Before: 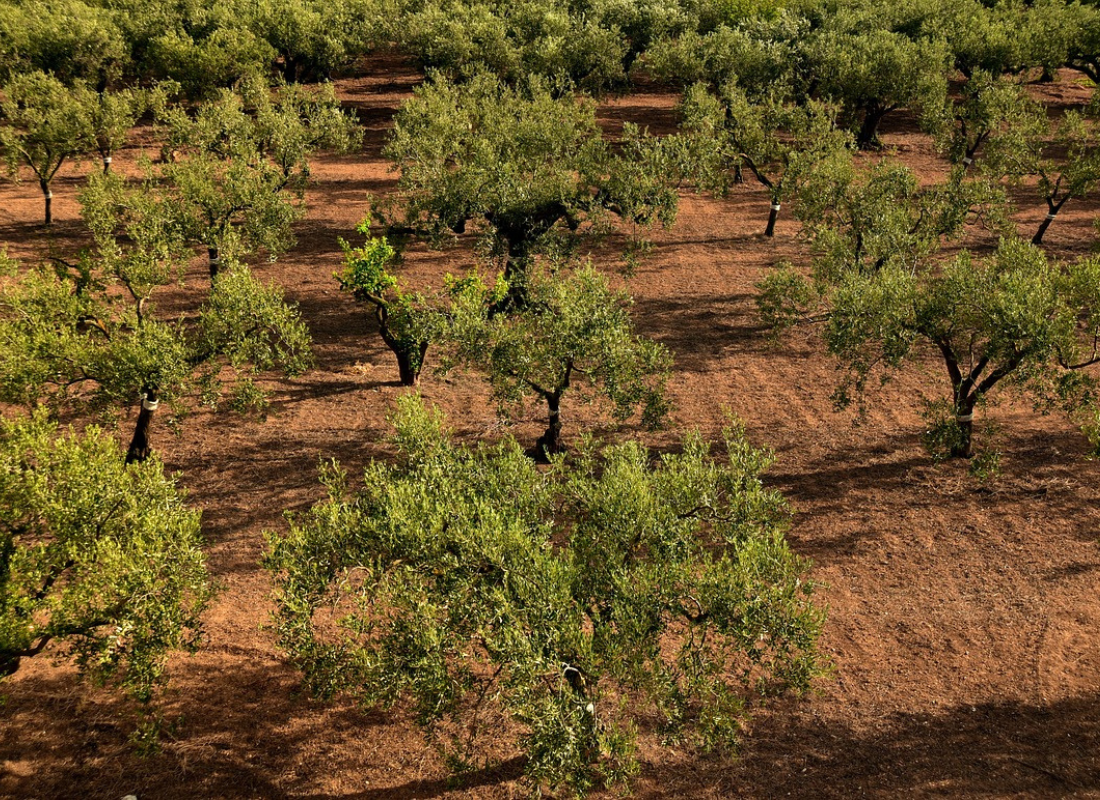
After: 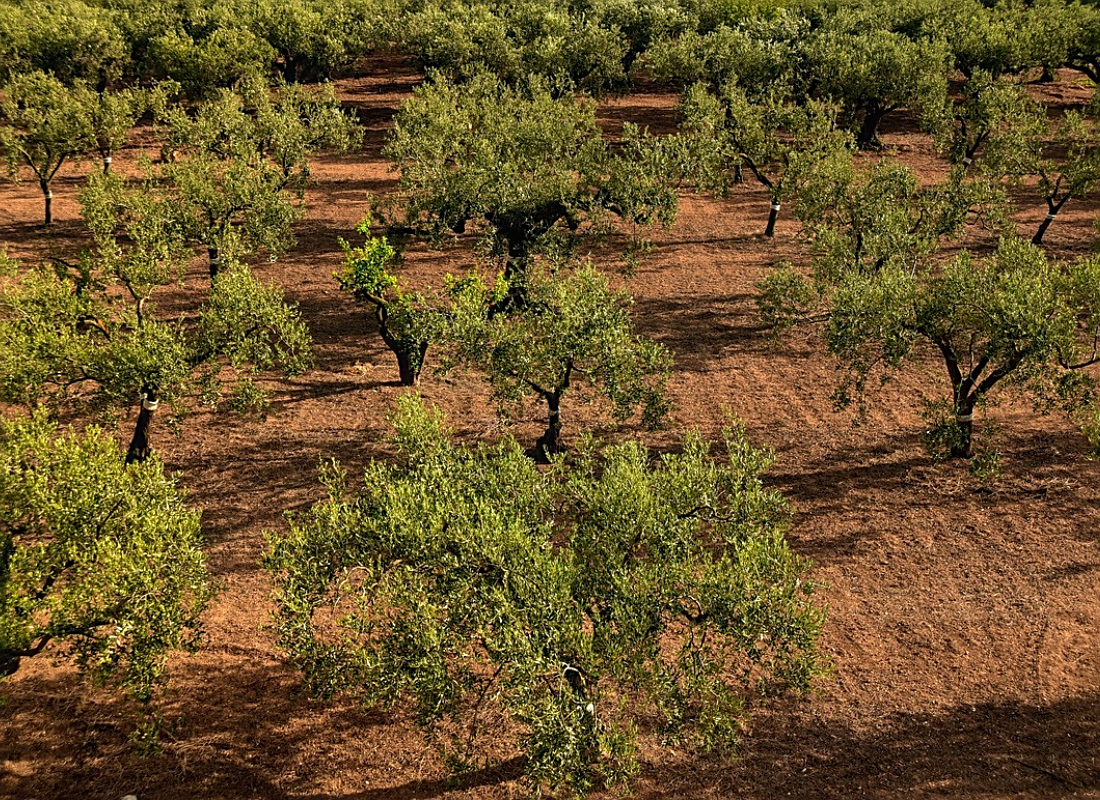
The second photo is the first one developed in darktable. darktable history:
sharpen: on, module defaults
local contrast: detail 109%
